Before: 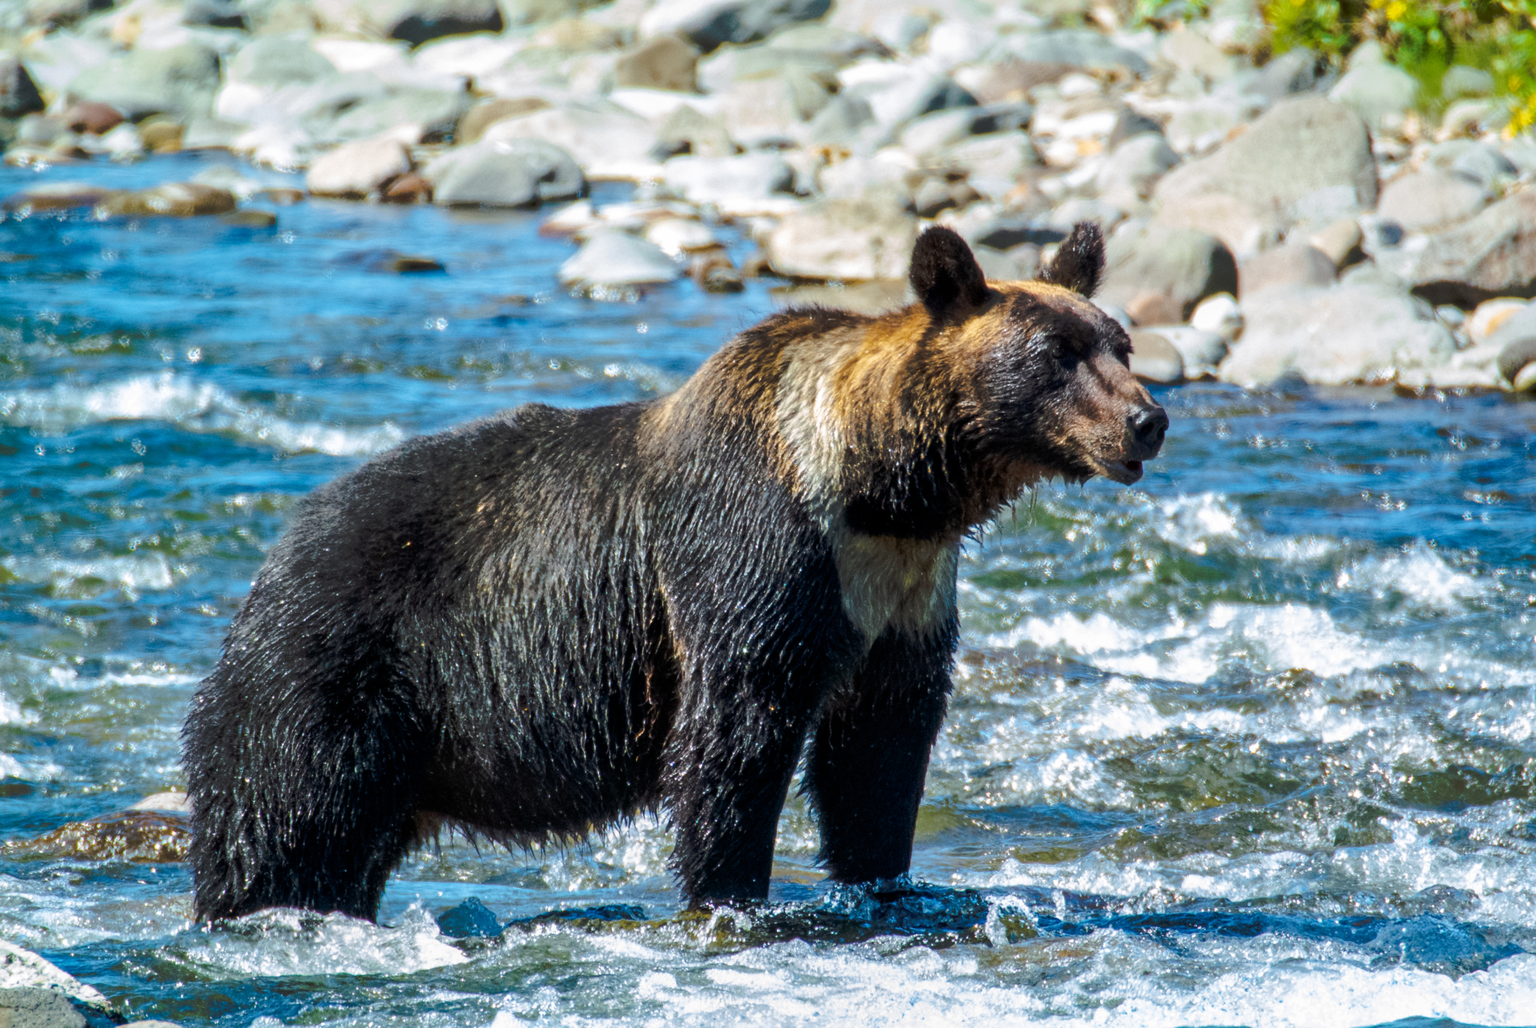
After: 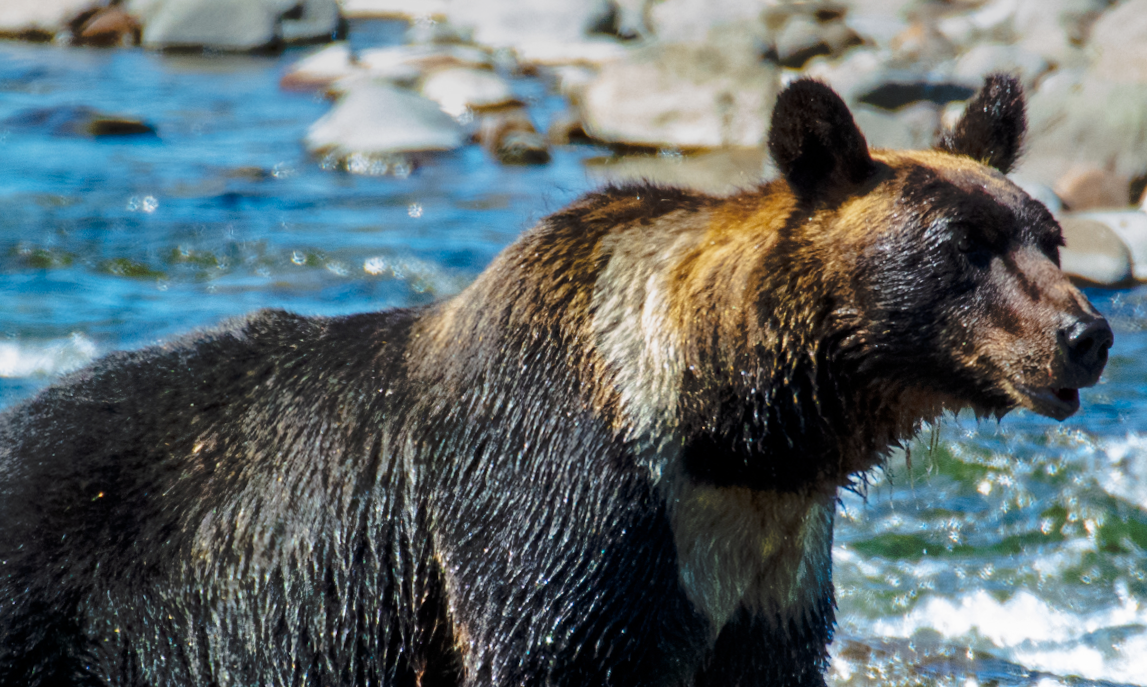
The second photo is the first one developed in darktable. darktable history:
rotate and perspective: rotation 0.226°, lens shift (vertical) -0.042, crop left 0.023, crop right 0.982, crop top 0.006, crop bottom 0.994
crop: left 20.932%, top 15.471%, right 21.848%, bottom 34.081%
graduated density: on, module defaults
tone curve: curves: ch0 [(0, 0) (0.08, 0.06) (0.17, 0.14) (0.5, 0.5) (0.83, 0.86) (0.92, 0.94) (1, 1)], preserve colors none
